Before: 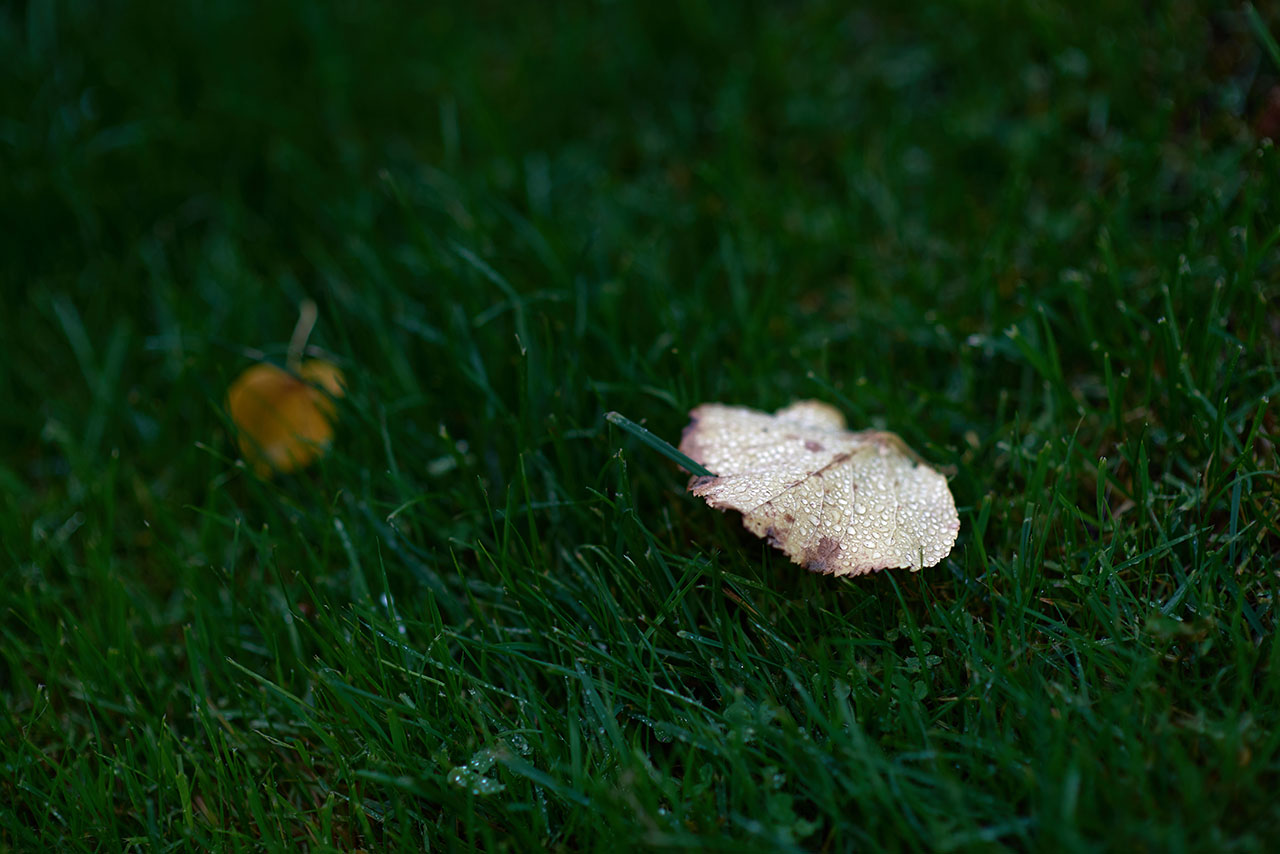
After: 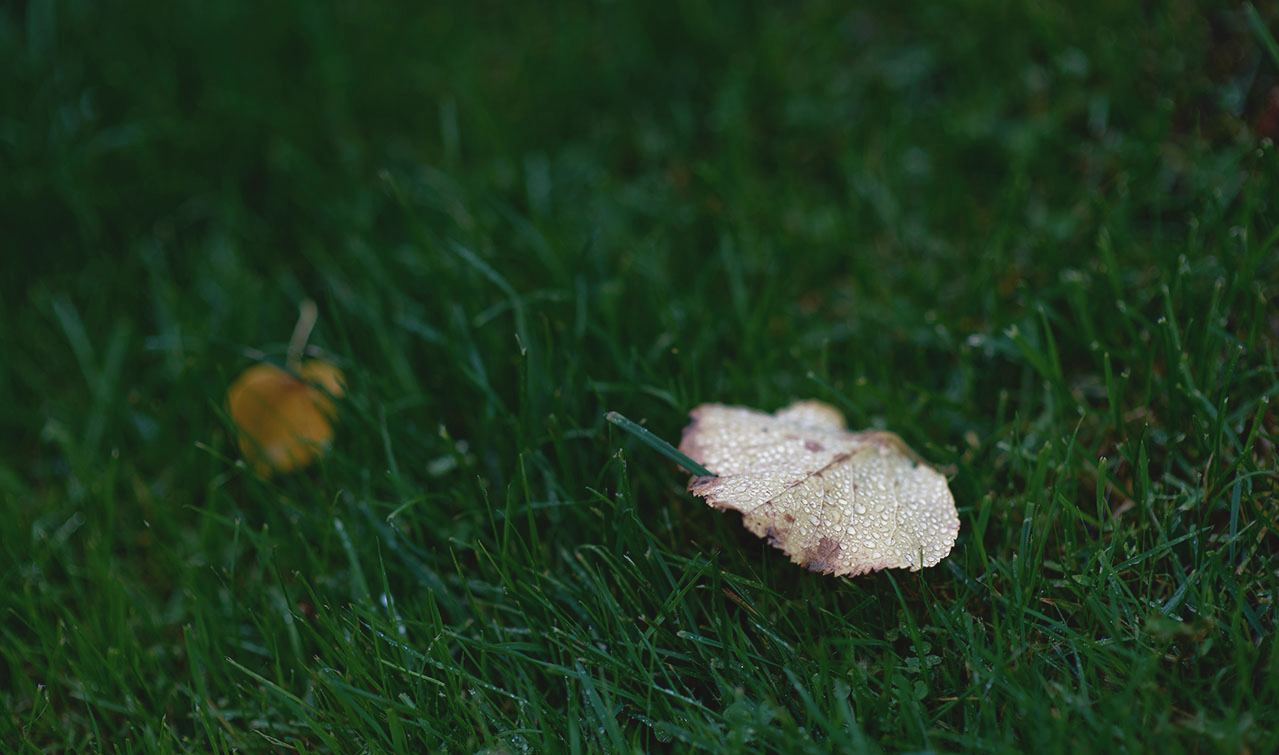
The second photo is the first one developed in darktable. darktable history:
contrast brightness saturation: contrast -0.1, saturation -0.1
crop and rotate: top 0%, bottom 11.49%
shadows and highlights: shadows 25, highlights -25
